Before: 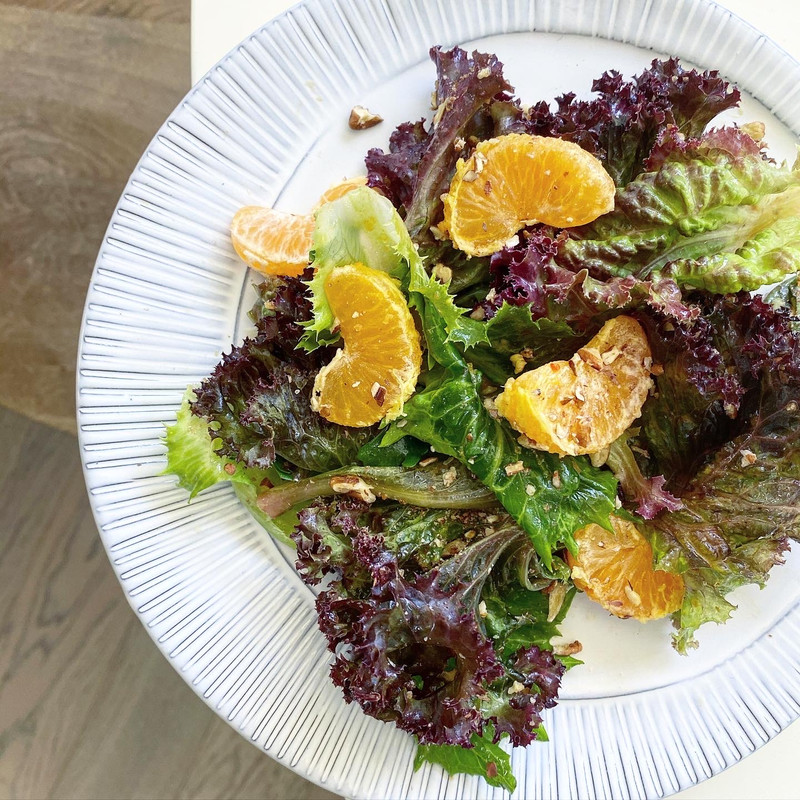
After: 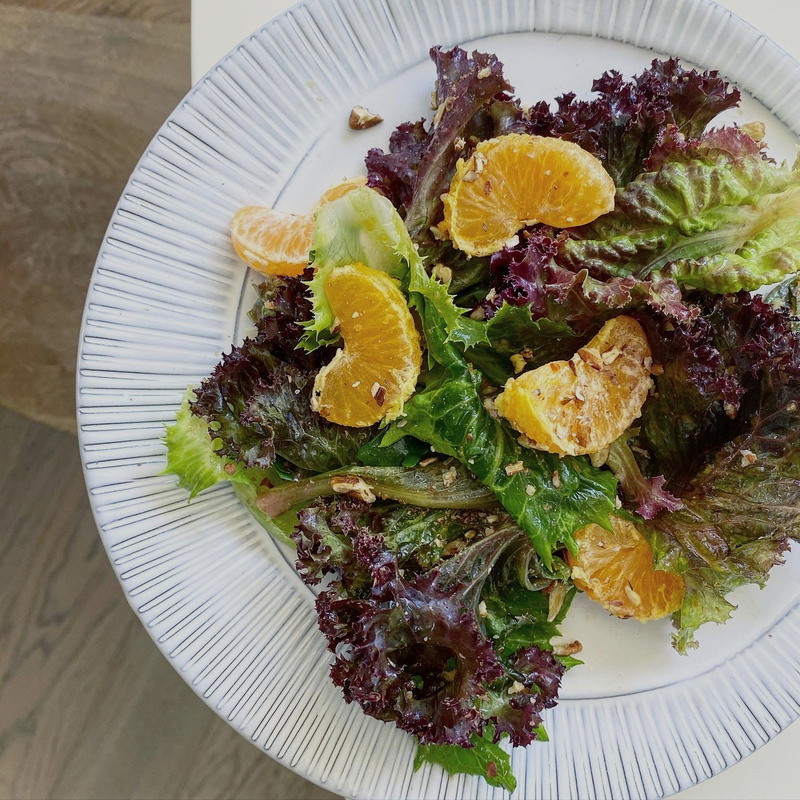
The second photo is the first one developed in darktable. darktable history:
exposure: exposure -0.564 EV, compensate highlight preservation false
